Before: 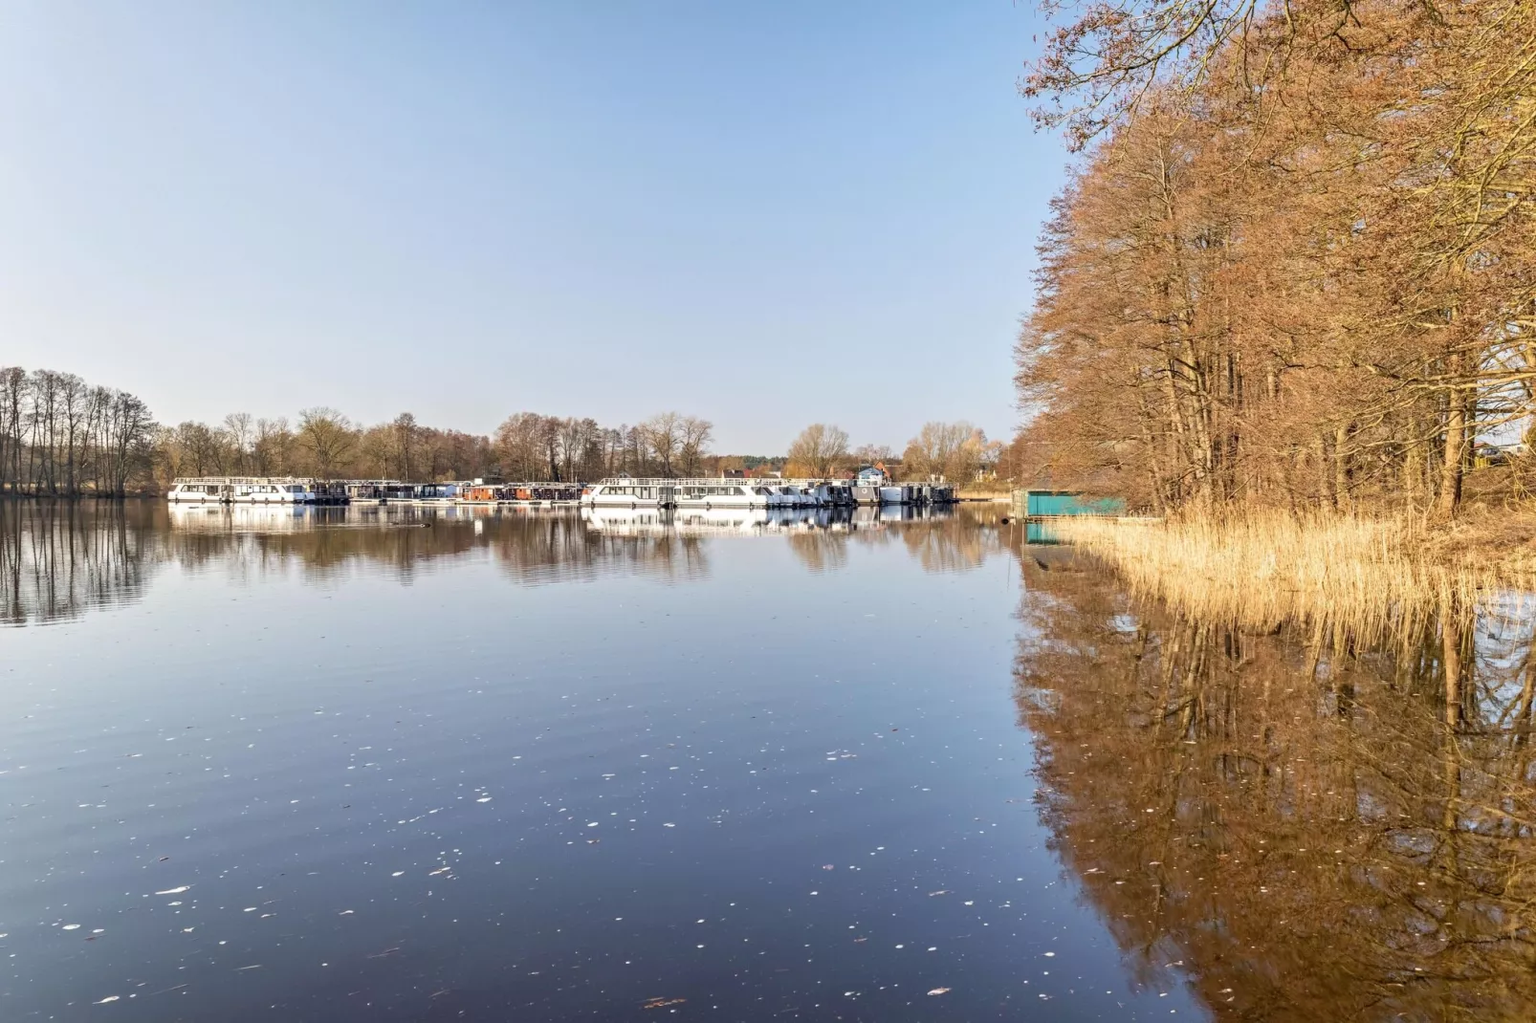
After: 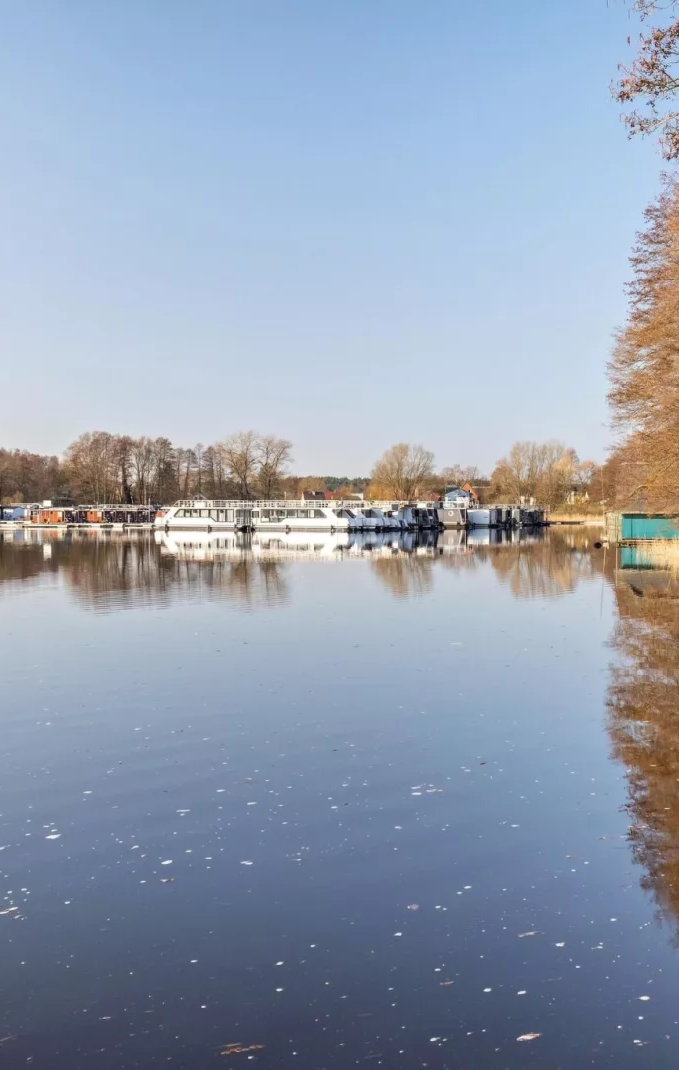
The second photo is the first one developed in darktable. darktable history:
local contrast: mode bilateral grid, contrast 20, coarseness 50, detail 103%, midtone range 0.2
crop: left 28.22%, right 29.447%
contrast equalizer: y [[0.5 ×4, 0.483, 0.43], [0.5 ×6], [0.5 ×6], [0 ×6], [0 ×6]]
